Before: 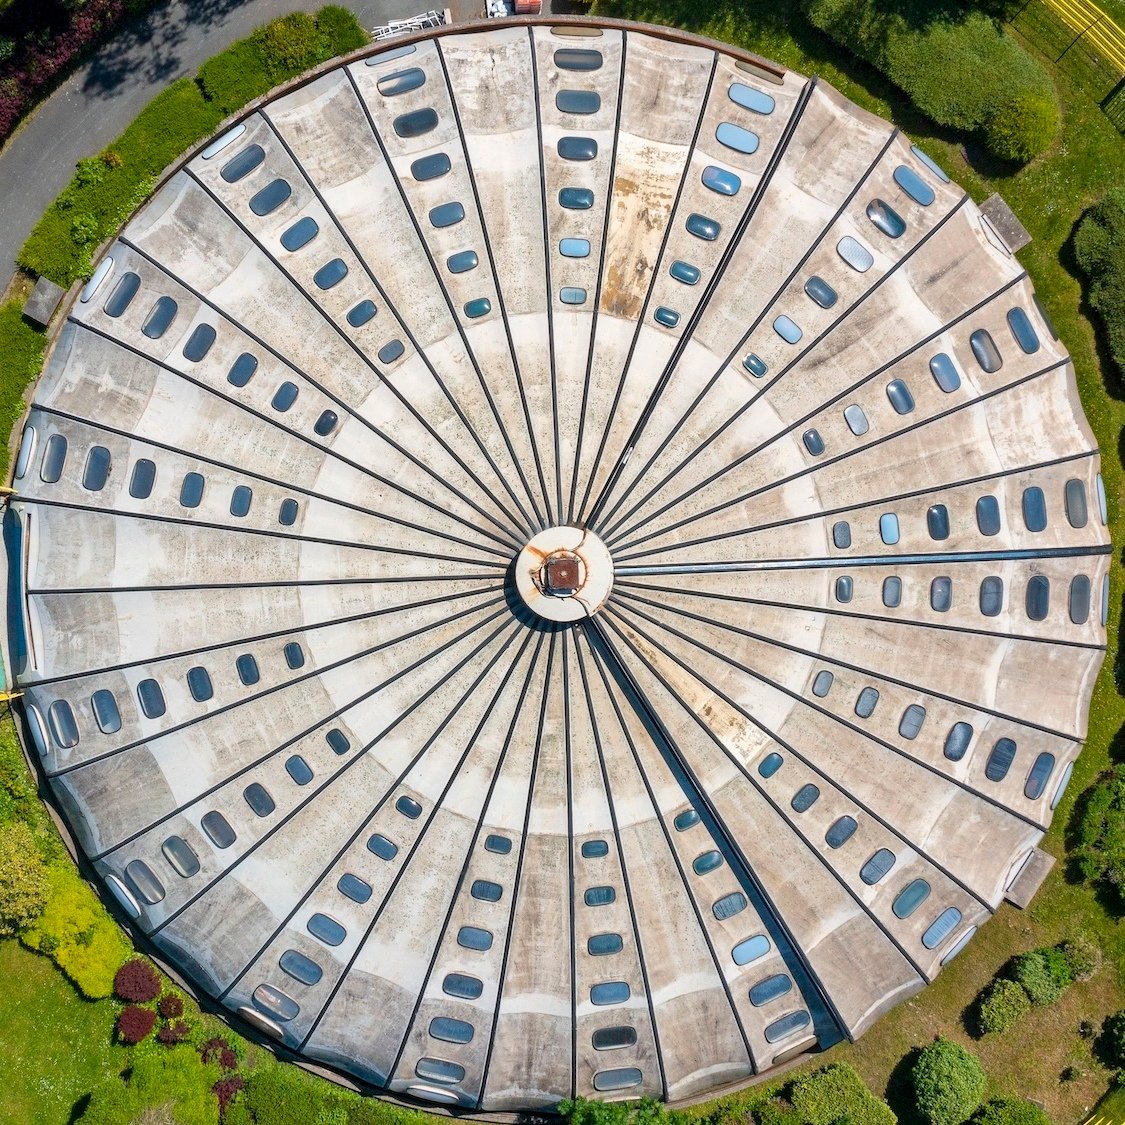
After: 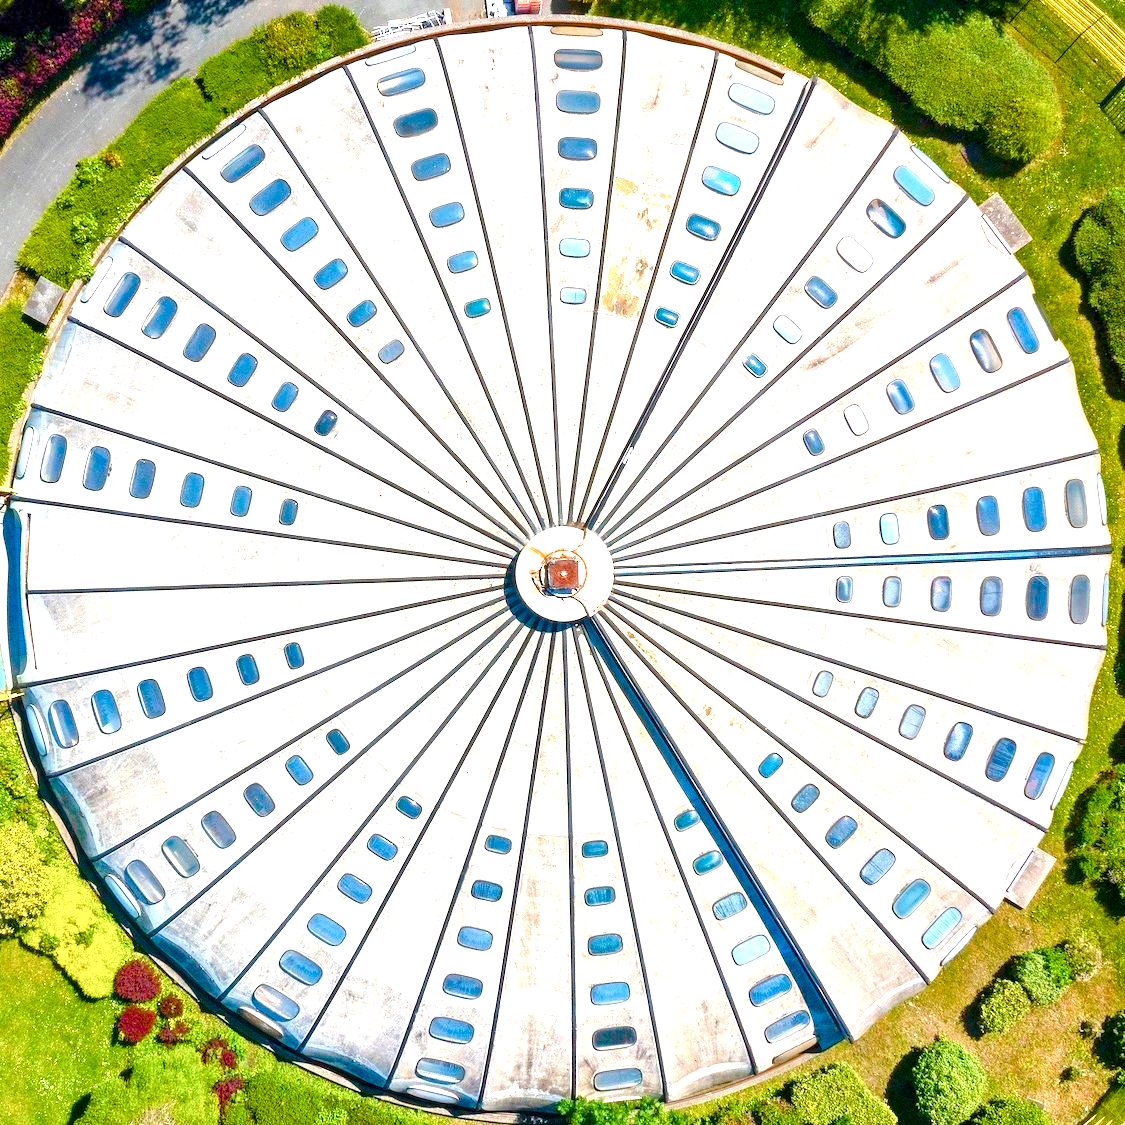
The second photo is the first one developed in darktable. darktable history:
exposure: black level correction 0, exposure 1.4 EV, compensate highlight preservation false
color balance rgb: perceptual saturation grading › global saturation 24.74%, perceptual saturation grading › highlights -51.22%, perceptual saturation grading › mid-tones 19.16%, perceptual saturation grading › shadows 60.98%, global vibrance 50%
